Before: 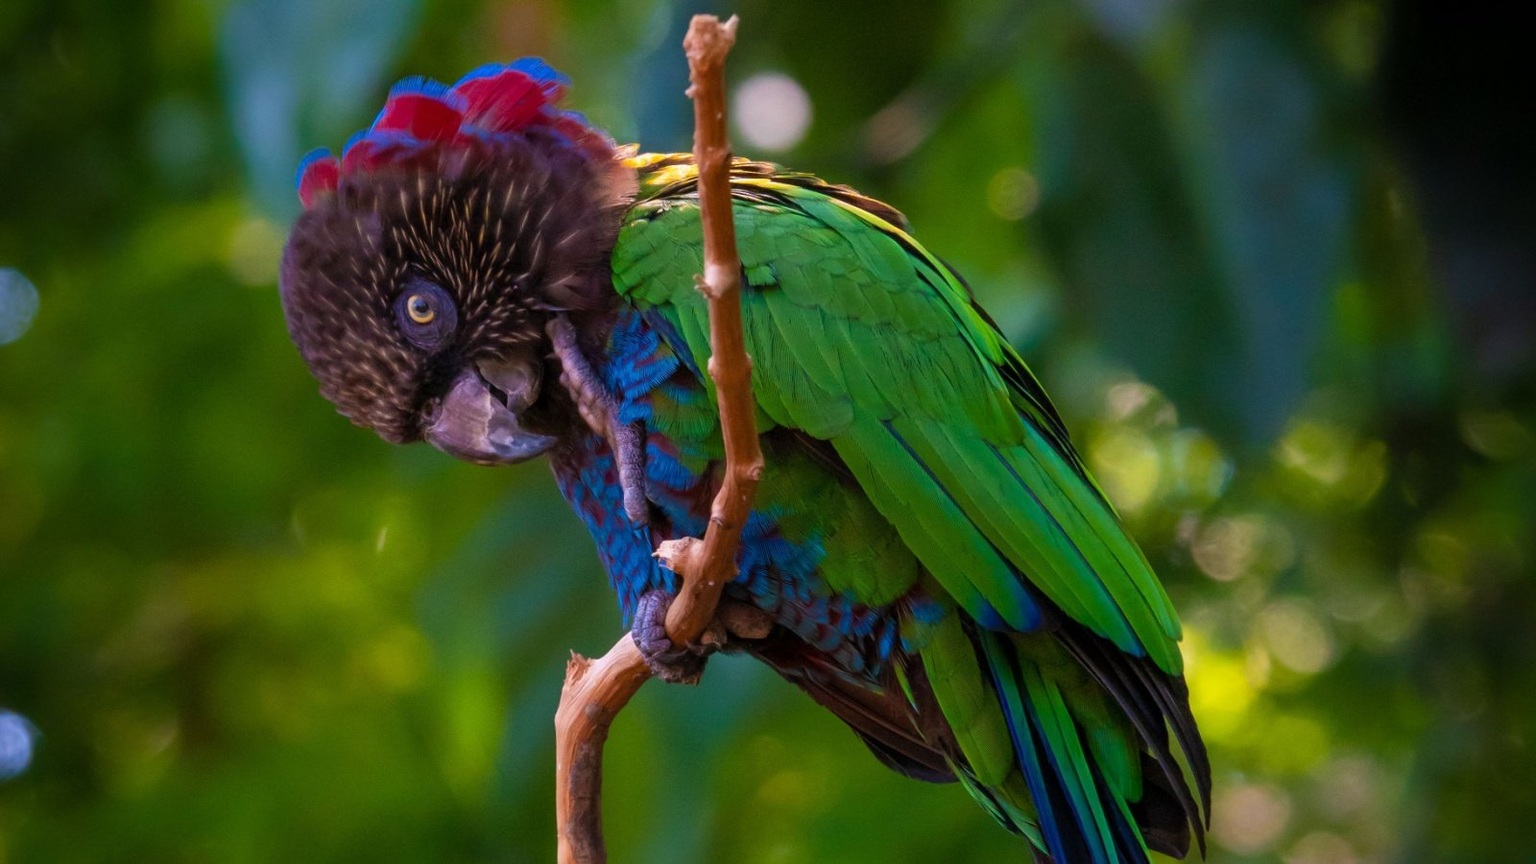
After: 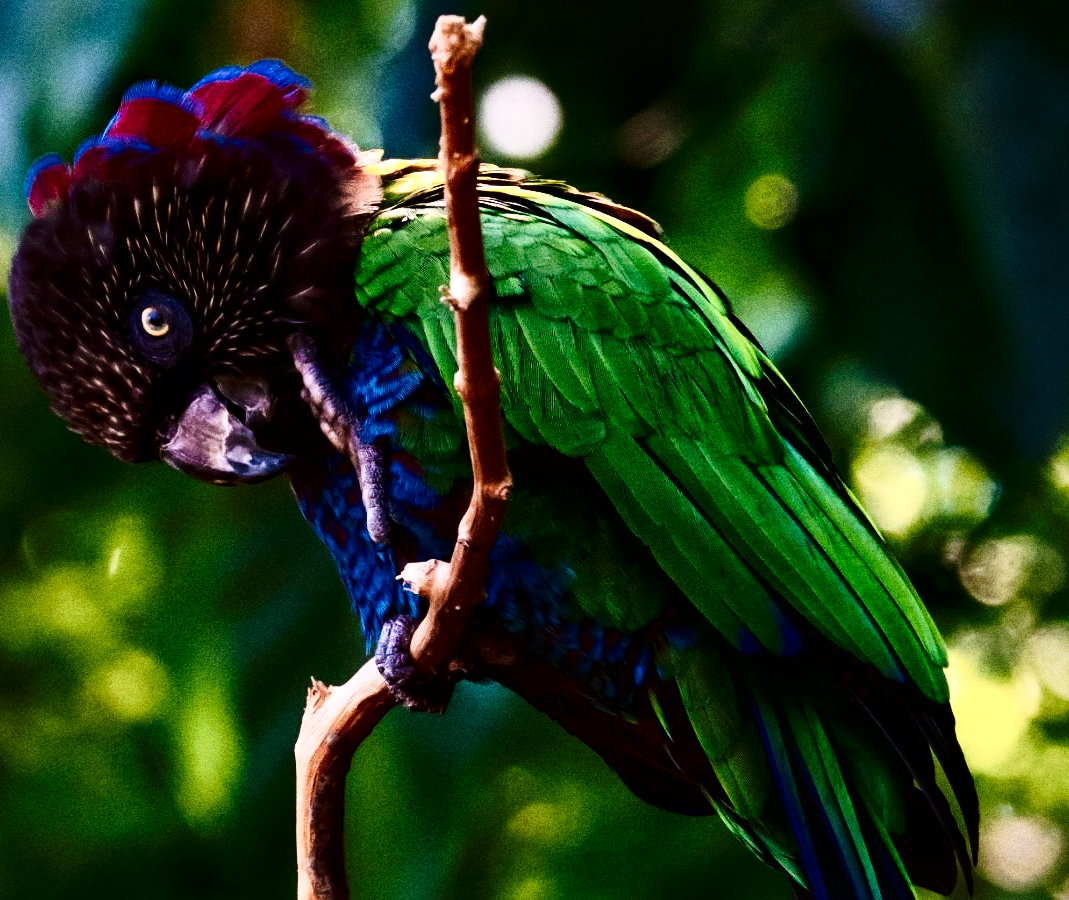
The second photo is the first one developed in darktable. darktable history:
crop and rotate: left 17.732%, right 15.423%
local contrast: mode bilateral grid, contrast 25, coarseness 60, detail 151%, midtone range 0.2
grain: coarseness 0.09 ISO, strength 40%
contrast brightness saturation: contrast 0.5, saturation -0.1
tone curve: curves: ch0 [(0, 0) (0.003, 0.016) (0.011, 0.019) (0.025, 0.023) (0.044, 0.029) (0.069, 0.042) (0.1, 0.068) (0.136, 0.101) (0.177, 0.143) (0.224, 0.21) (0.277, 0.289) (0.335, 0.379) (0.399, 0.476) (0.468, 0.569) (0.543, 0.654) (0.623, 0.75) (0.709, 0.822) (0.801, 0.893) (0.898, 0.946) (1, 1)], preserve colors none
